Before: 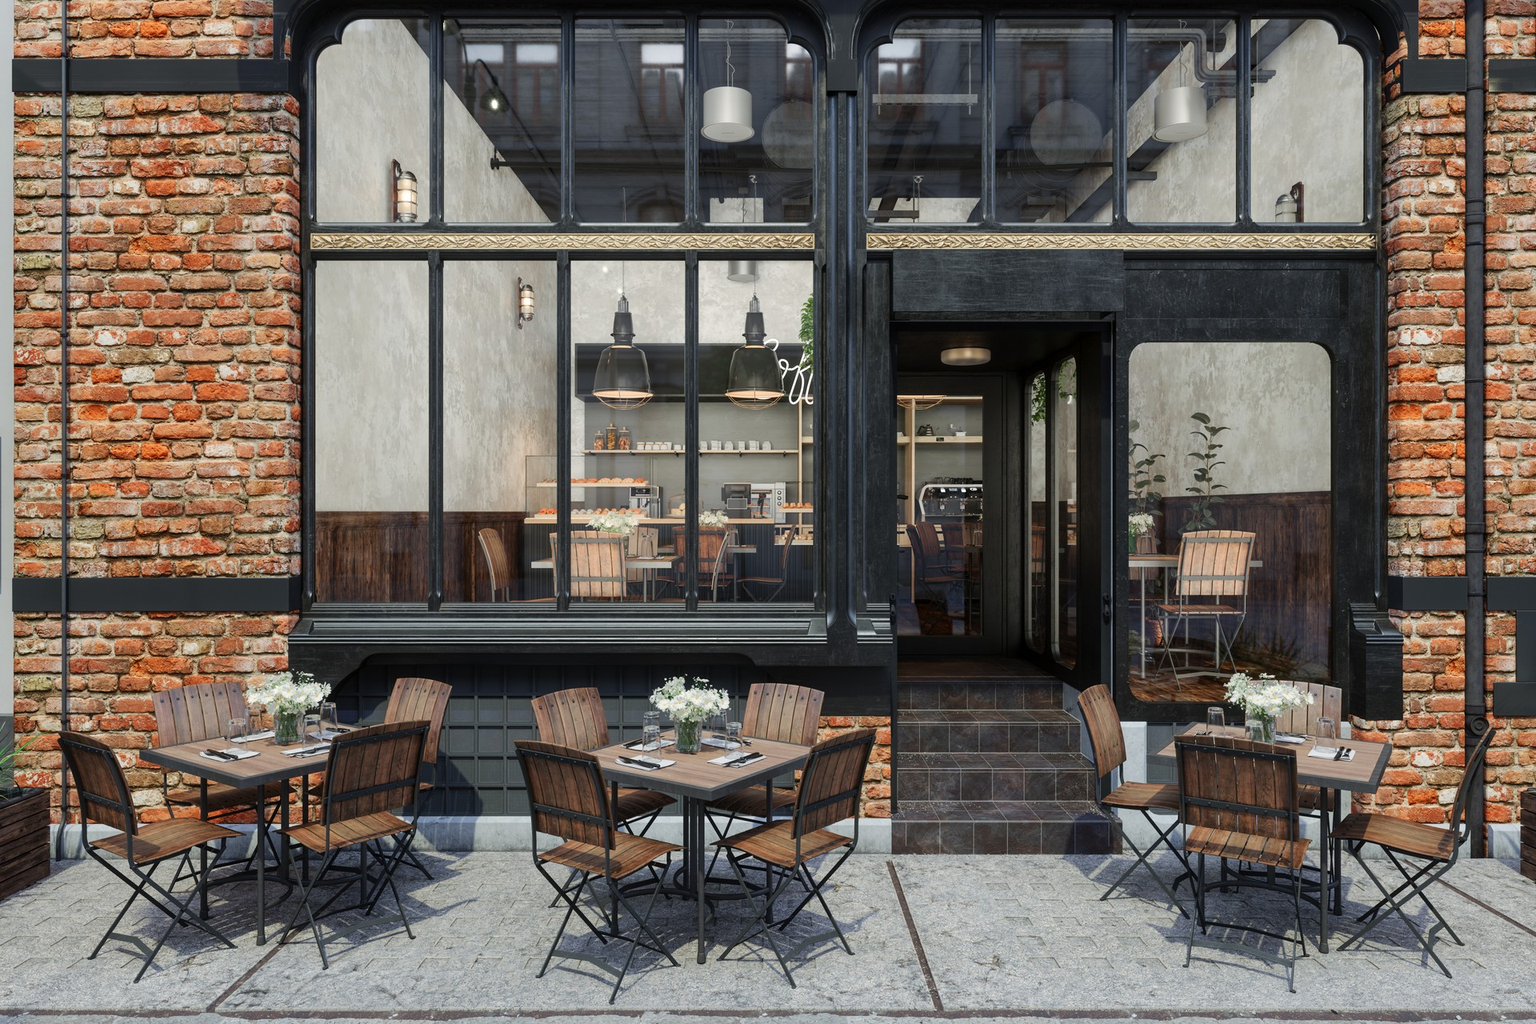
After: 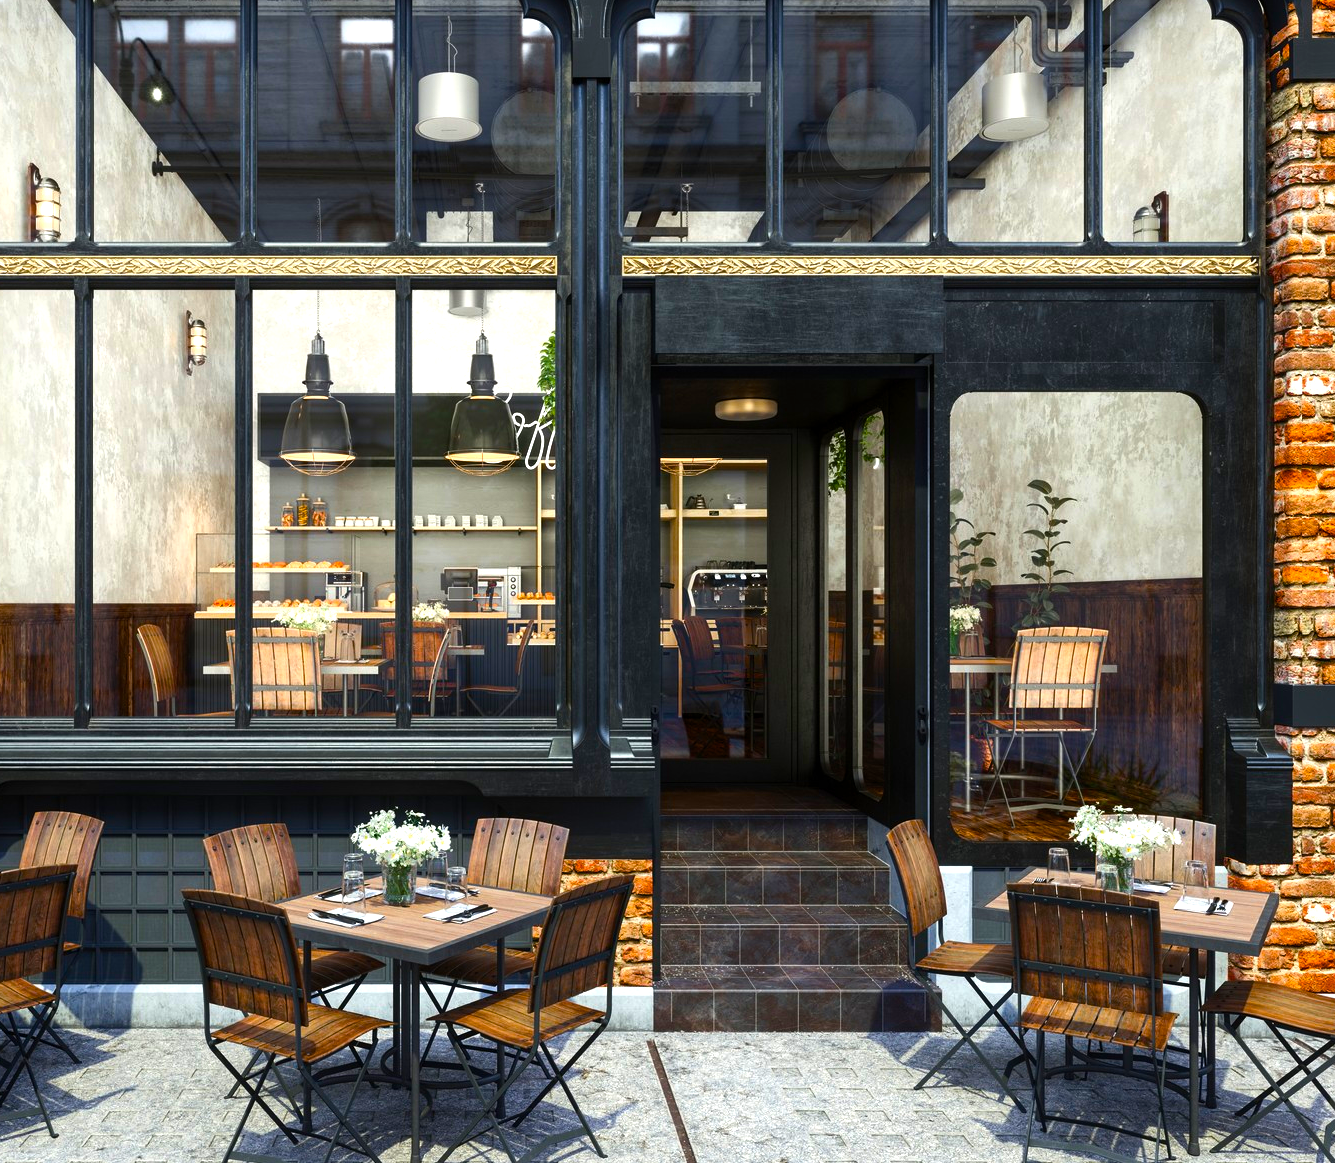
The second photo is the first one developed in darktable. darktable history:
crop and rotate: left 24.034%, top 2.838%, right 6.406%, bottom 6.299%
color balance rgb: linear chroma grading › global chroma 9%, perceptual saturation grading › global saturation 36%, perceptual saturation grading › shadows 35%, perceptual brilliance grading › global brilliance 15%, perceptual brilliance grading › shadows -35%, global vibrance 15%
exposure: exposure 0.3 EV, compensate highlight preservation false
